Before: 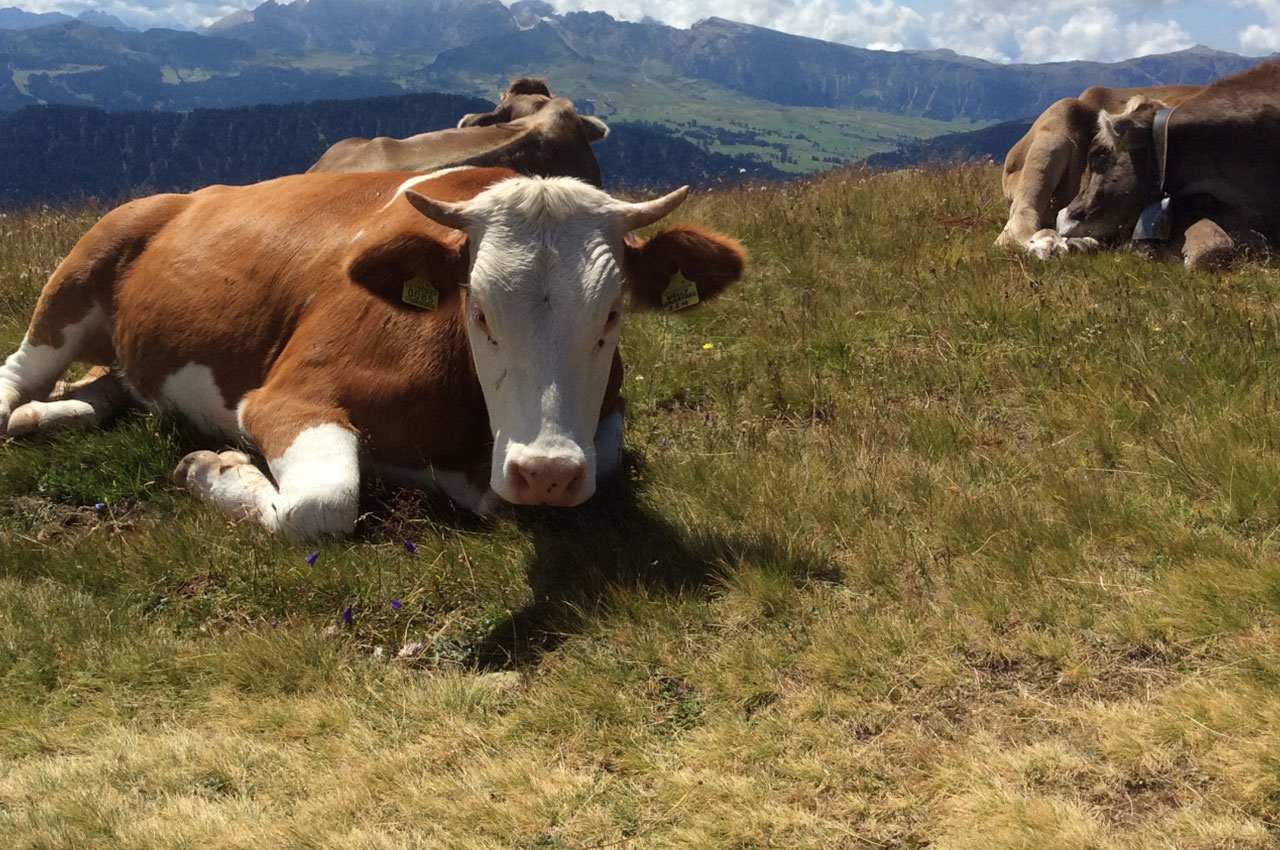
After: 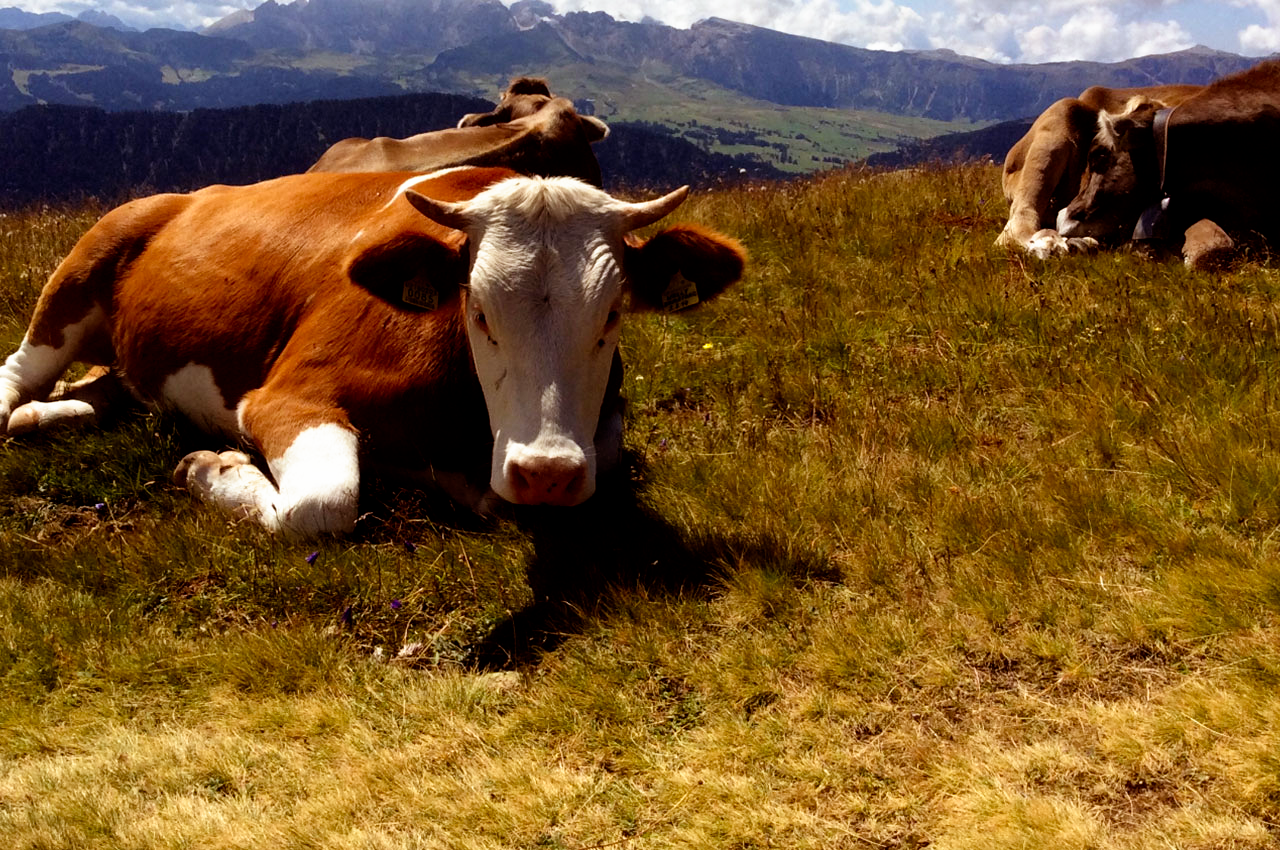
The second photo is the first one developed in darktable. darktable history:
filmic rgb: black relative exposure -8.7 EV, white relative exposure 2.7 EV, threshold 3 EV, target black luminance 0%, hardness 6.25, latitude 76.53%, contrast 1.326, shadows ↔ highlights balance -0.349%, preserve chrominance no, color science v4 (2020), enable highlight reconstruction true
rgb levels: mode RGB, independent channels, levels [[0, 0.5, 1], [0, 0.521, 1], [0, 0.536, 1]]
